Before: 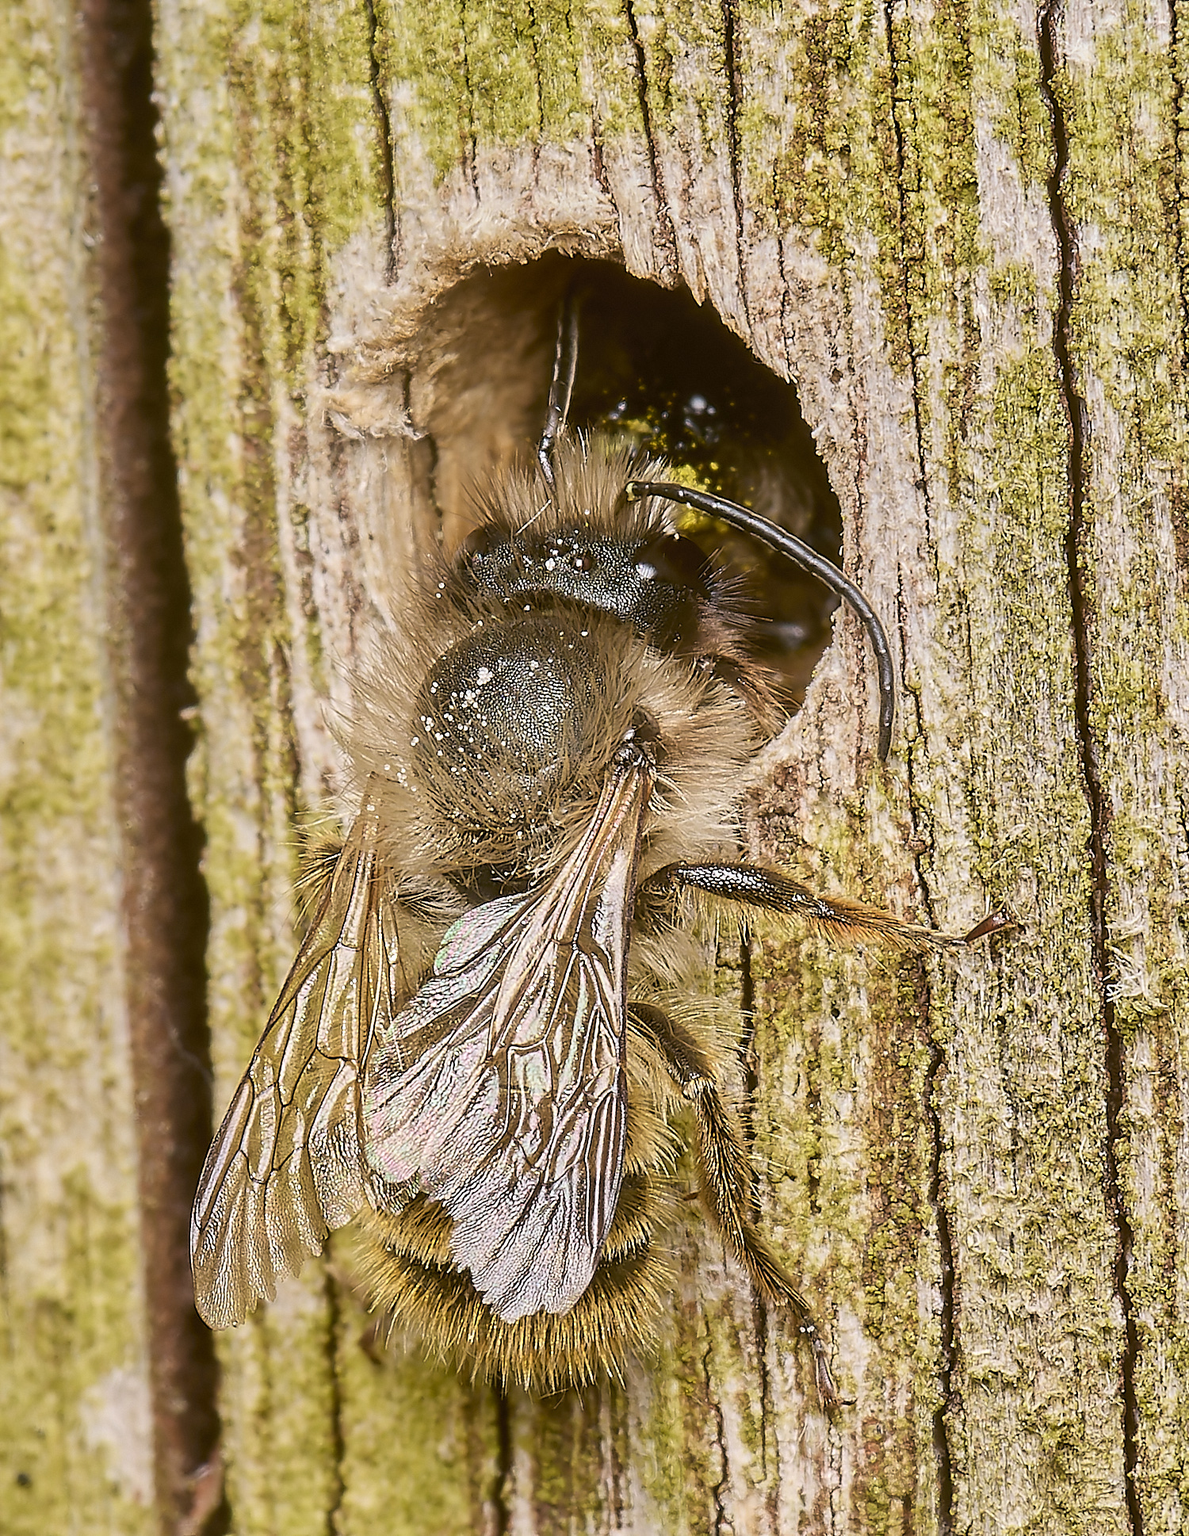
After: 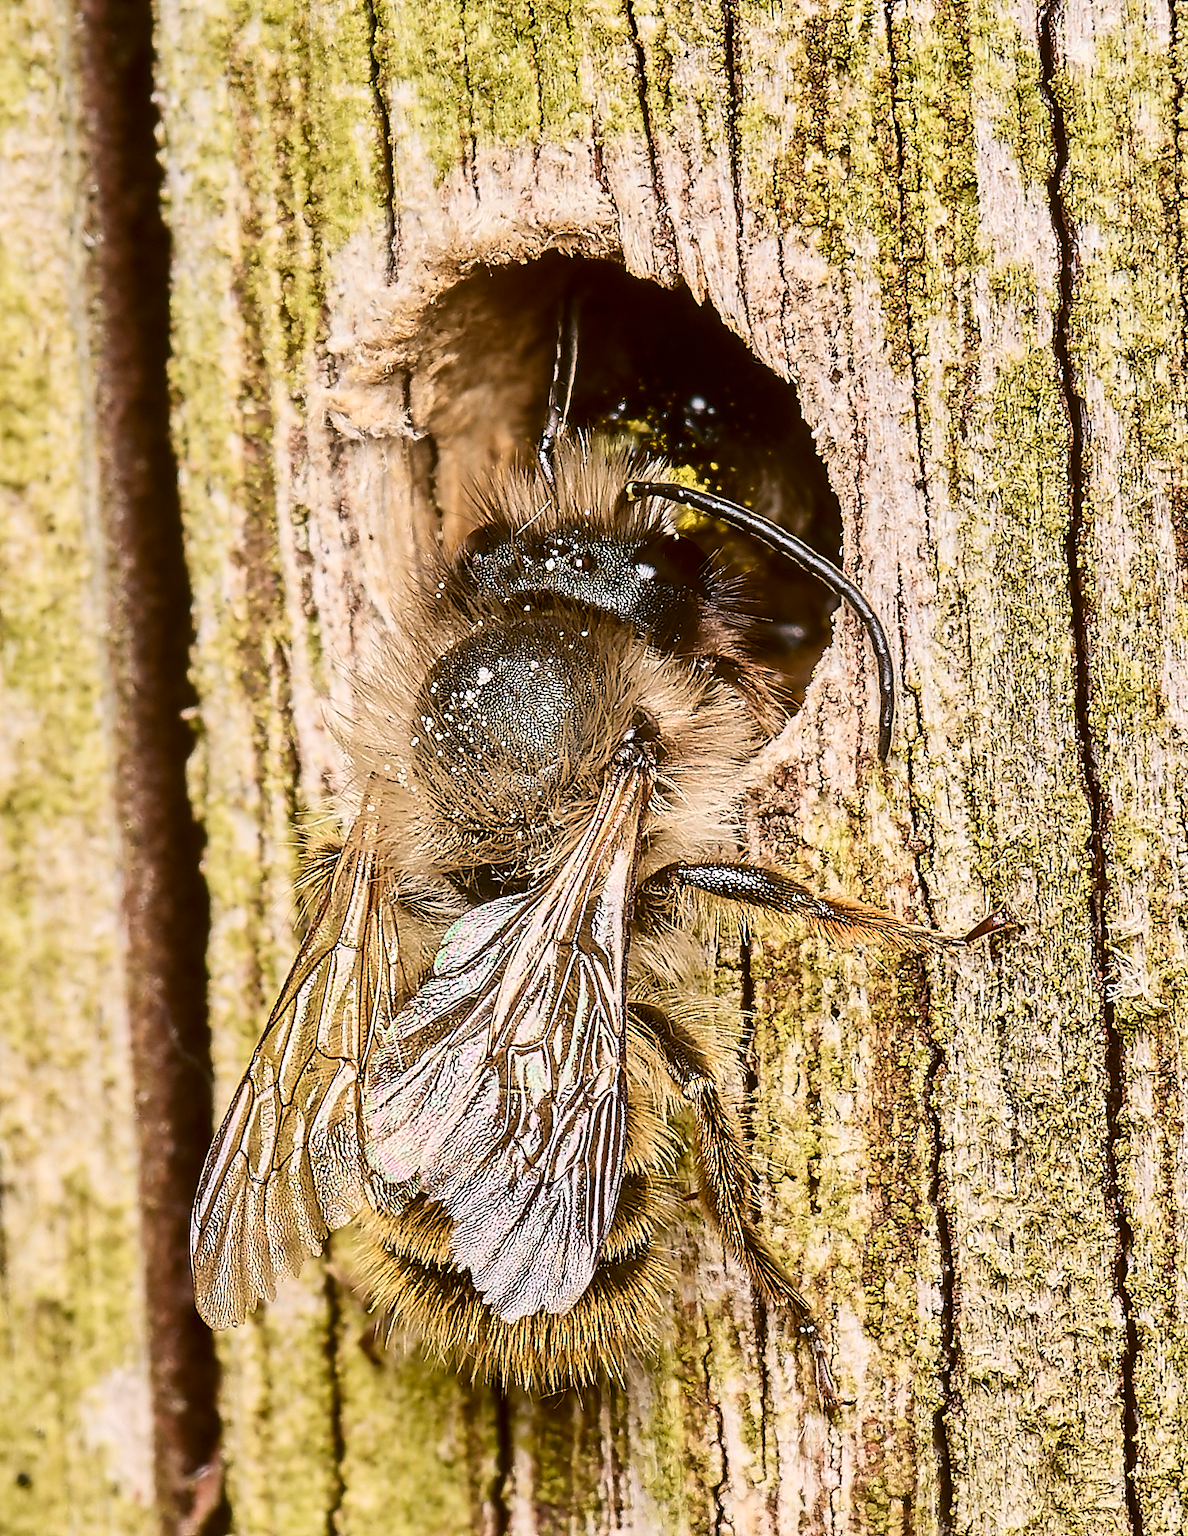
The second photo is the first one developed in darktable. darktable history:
contrast brightness saturation: contrast 0.271
